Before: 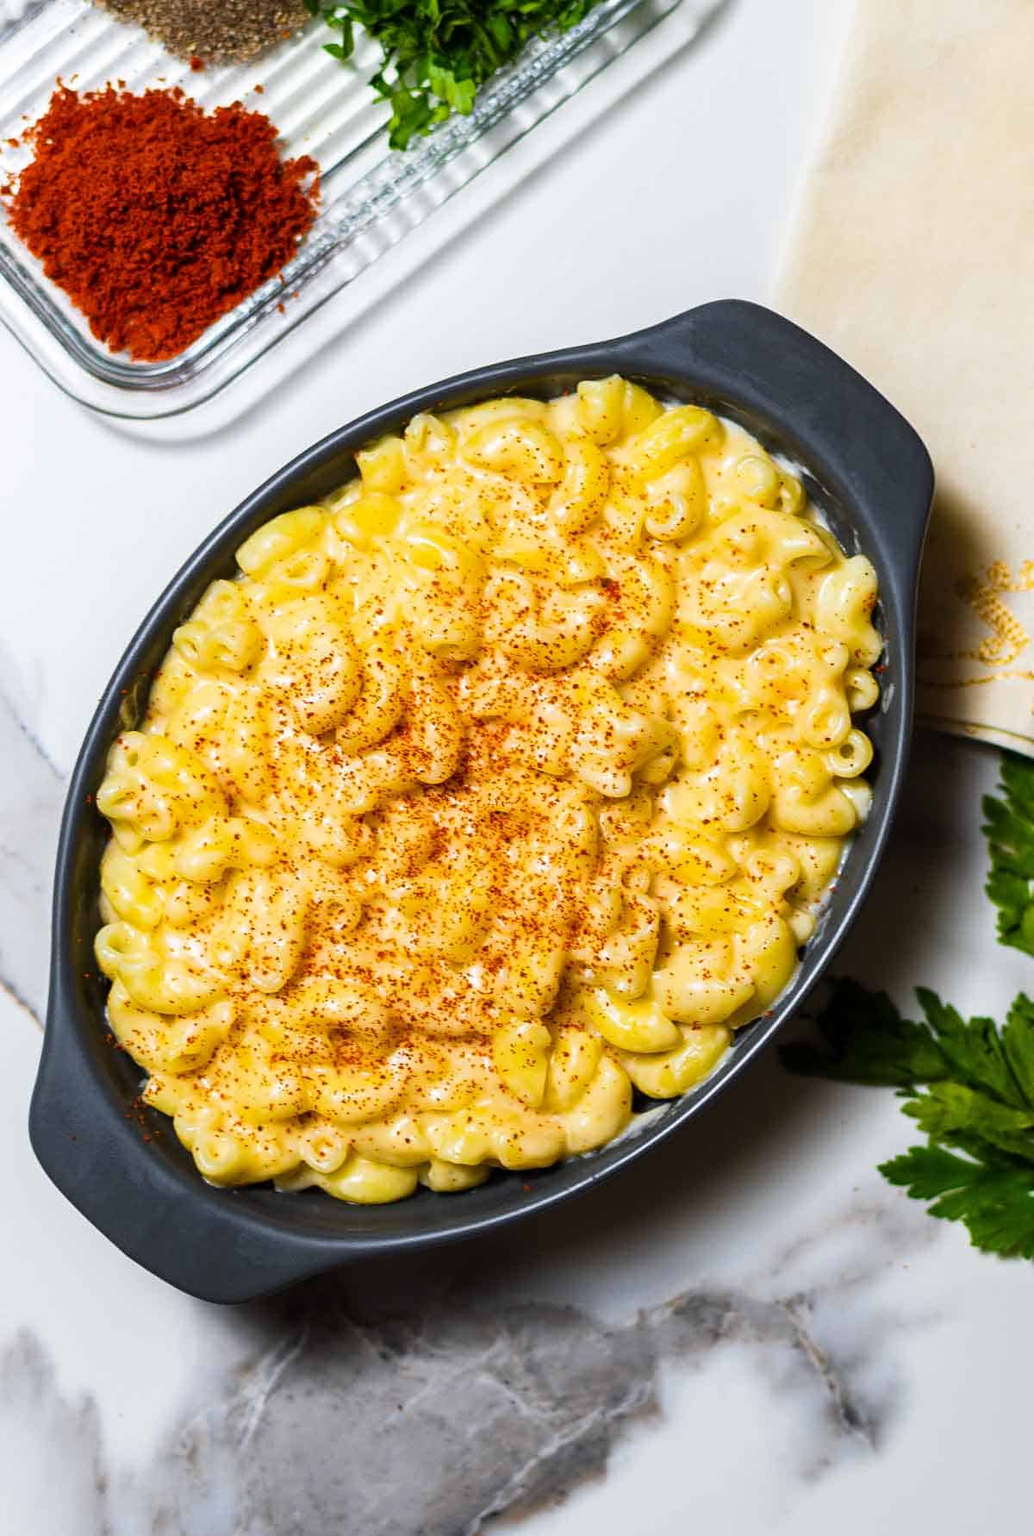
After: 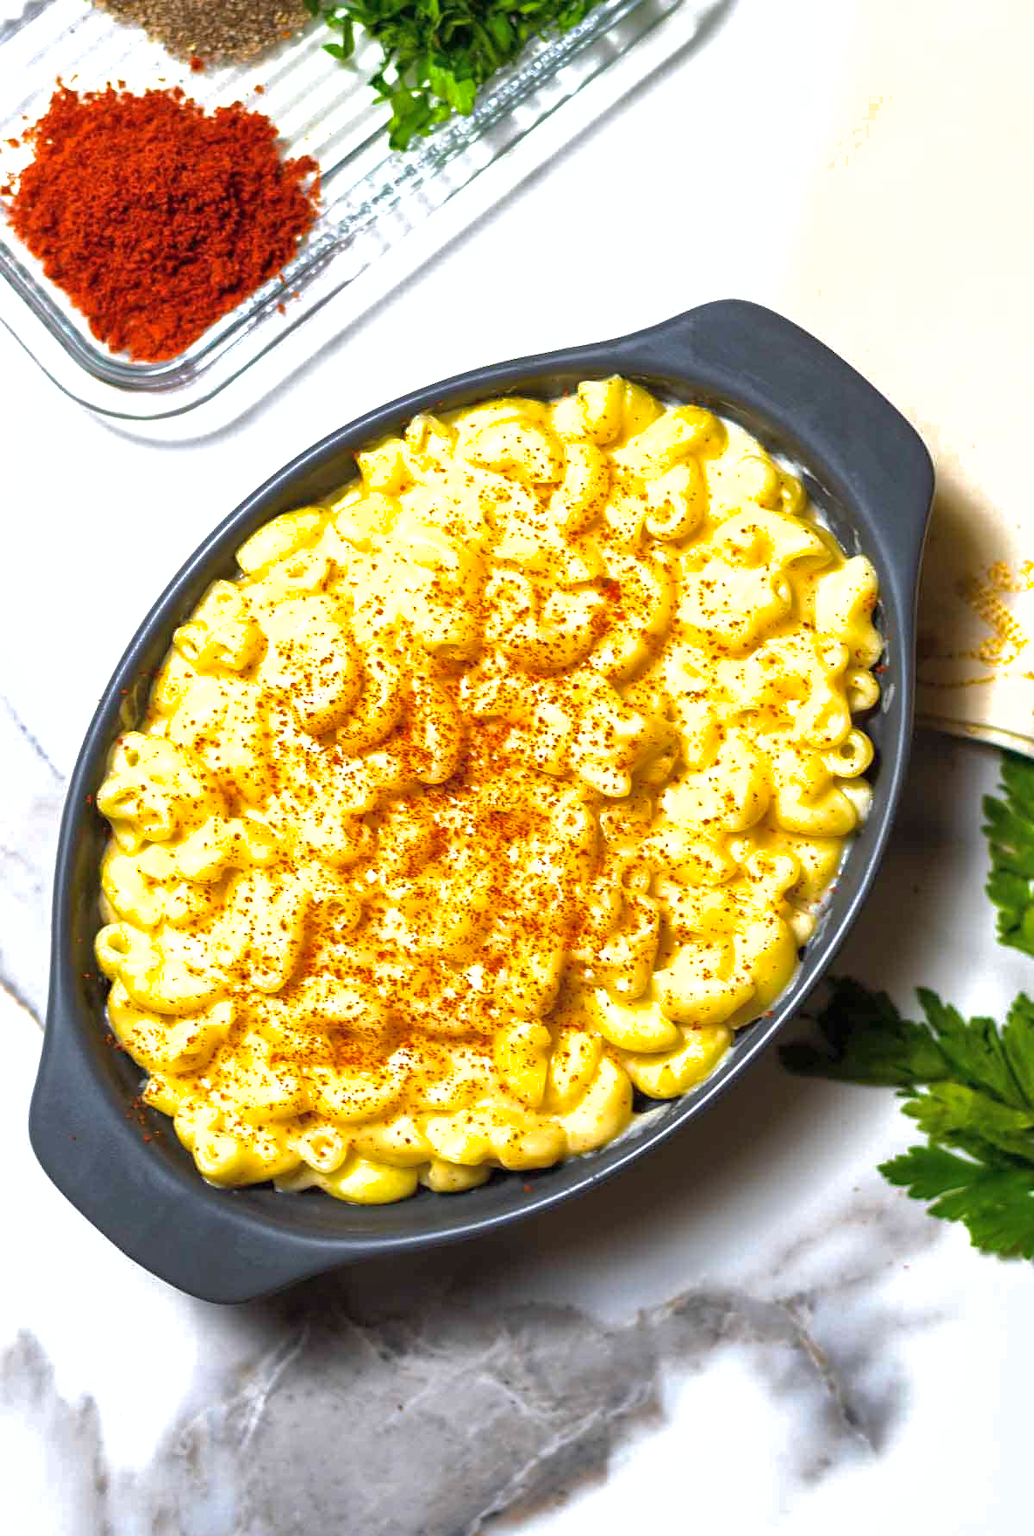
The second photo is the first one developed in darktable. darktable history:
exposure: black level correction 0, exposure 0.6 EV, compensate highlight preservation false
shadows and highlights: on, module defaults
